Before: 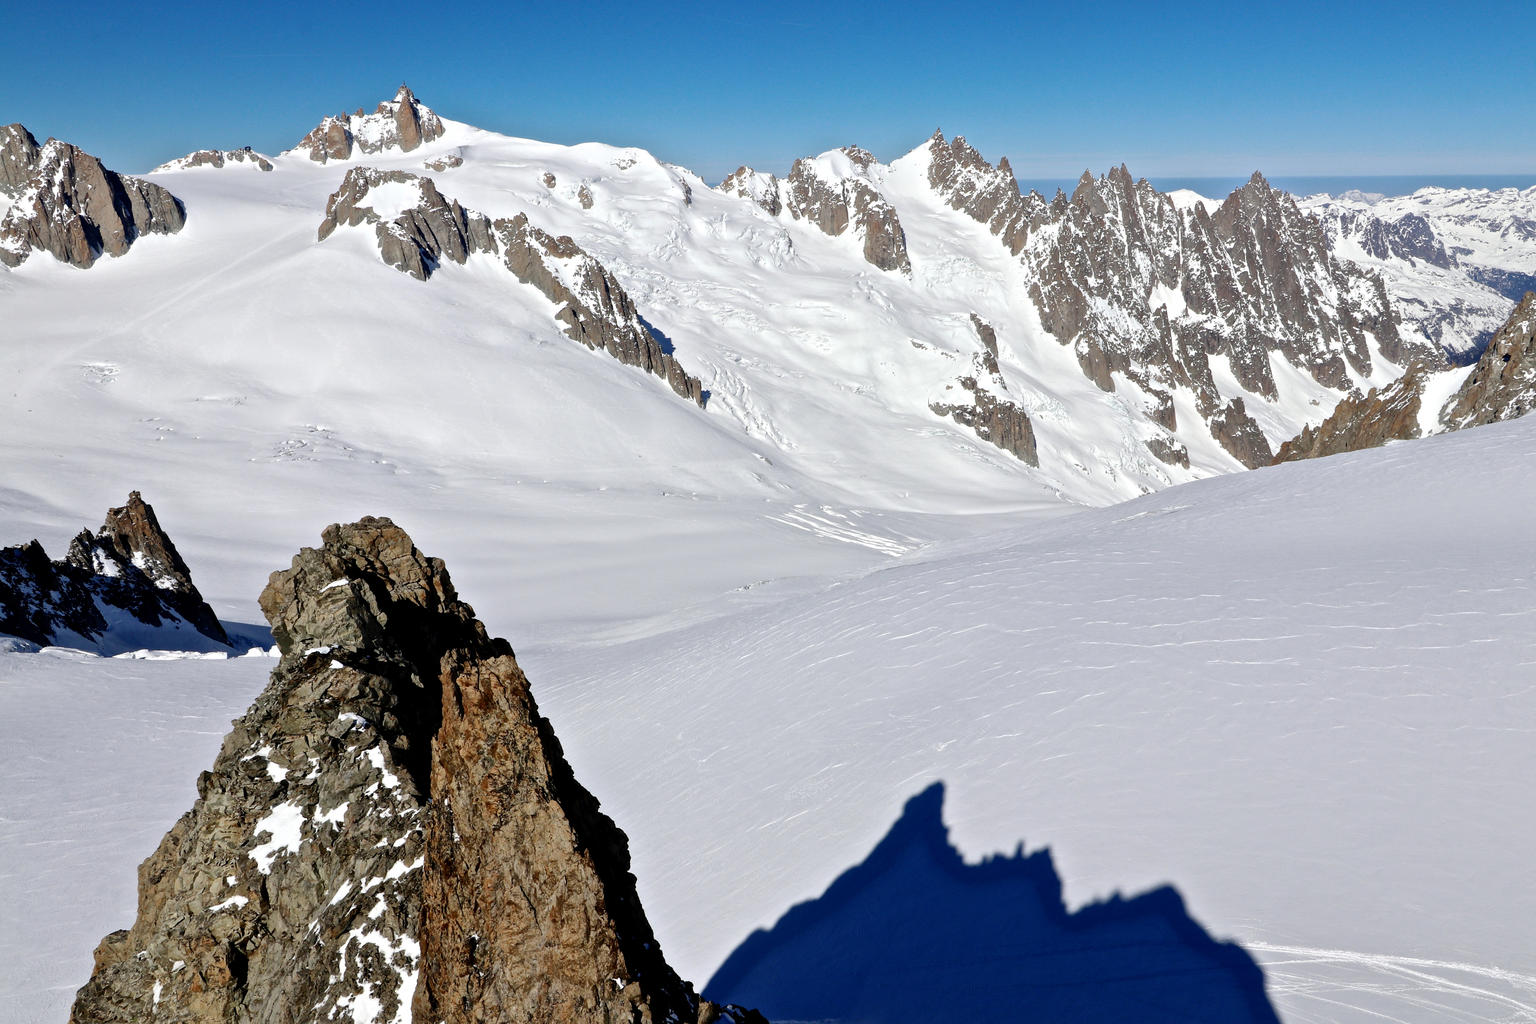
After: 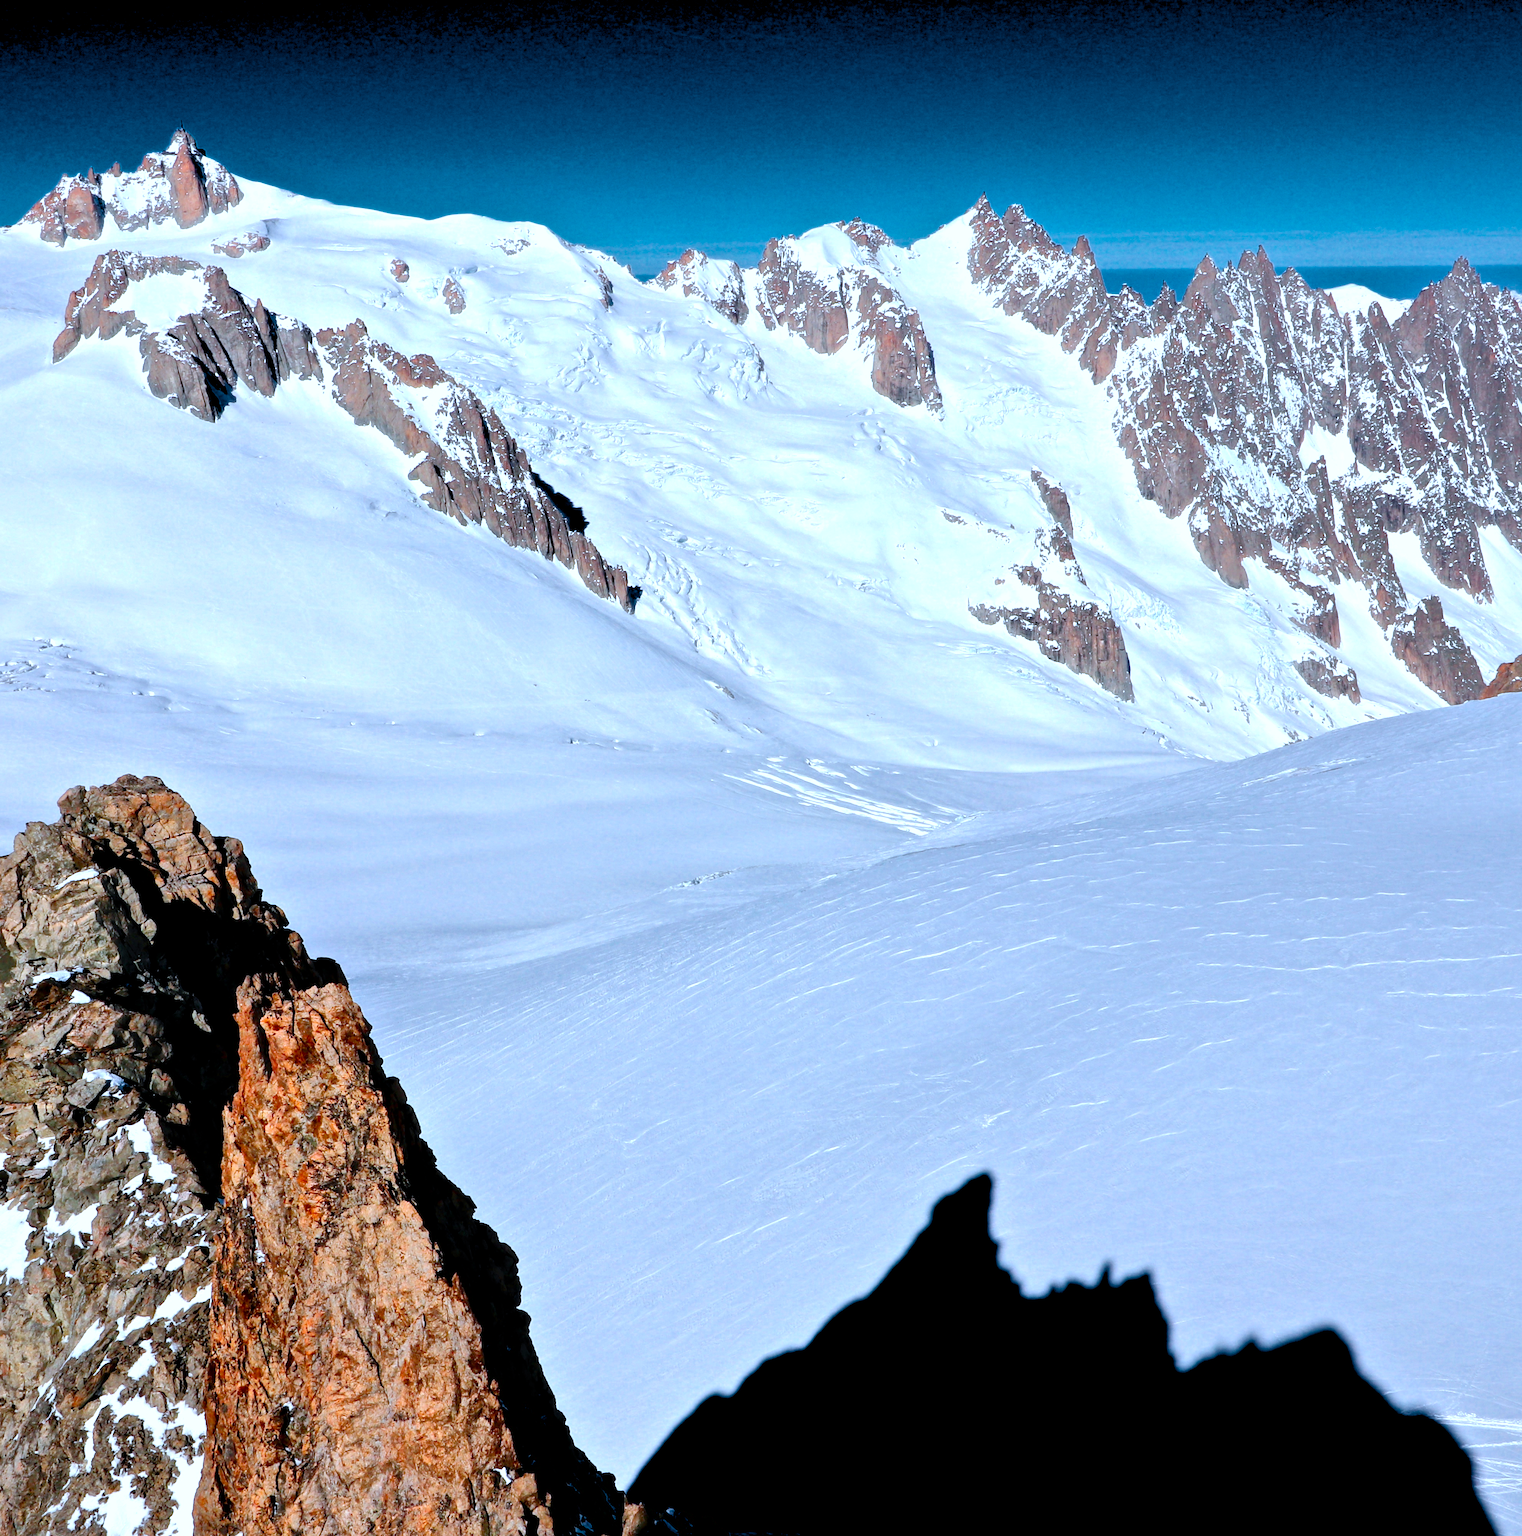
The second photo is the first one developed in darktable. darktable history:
crop and rotate: left 18.442%, right 15.508%
color calibration: output R [1.422, -0.35, -0.252, 0], output G [-0.238, 1.259, -0.084, 0], output B [-0.081, -0.196, 1.58, 0], output brightness [0.49, 0.671, -0.57, 0], illuminant same as pipeline (D50), adaptation none (bypass), saturation algorithm version 1 (2020)
